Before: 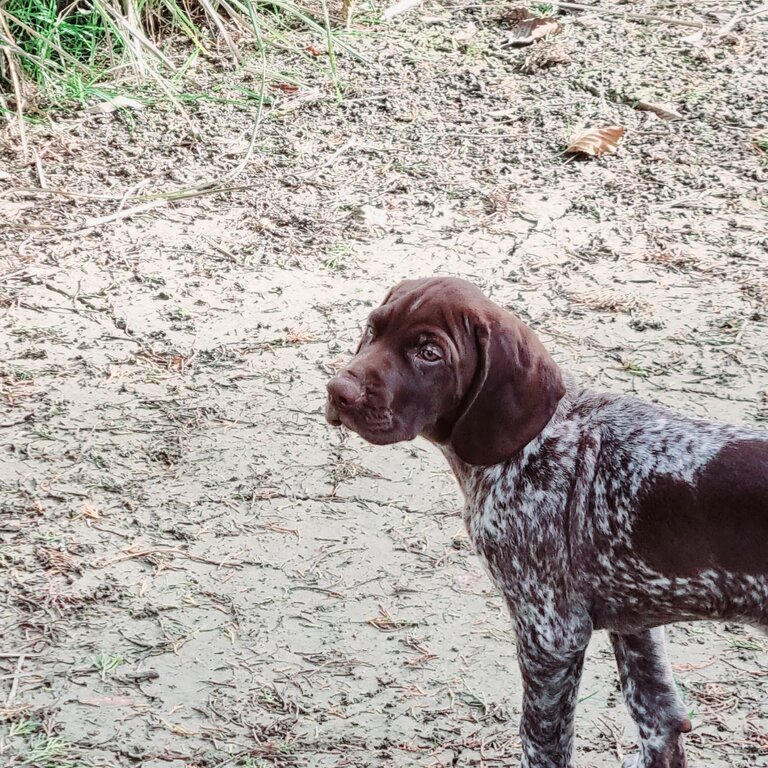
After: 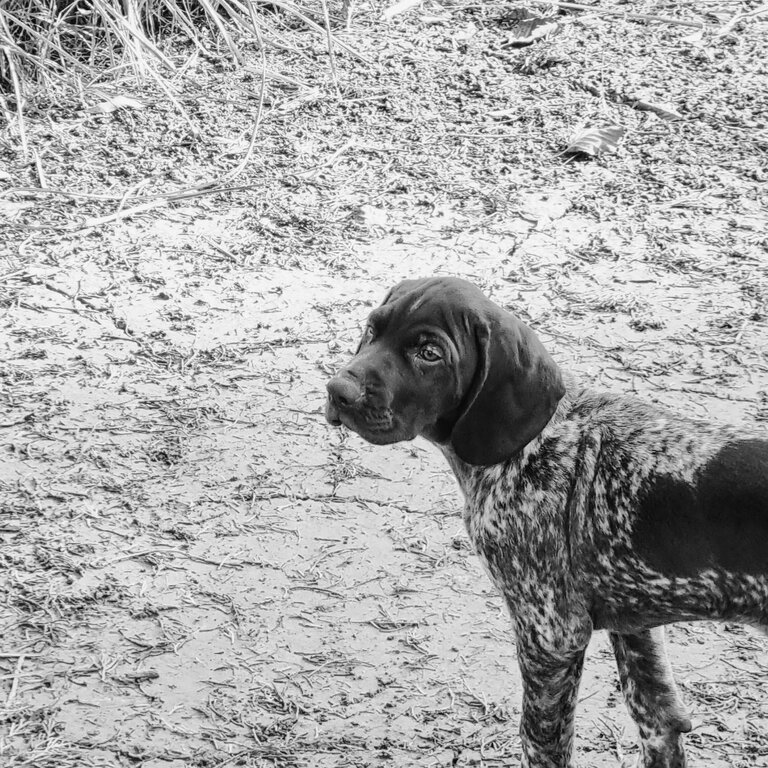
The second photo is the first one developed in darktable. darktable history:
color balance rgb: on, module defaults
monochrome: a 1.94, b -0.638
